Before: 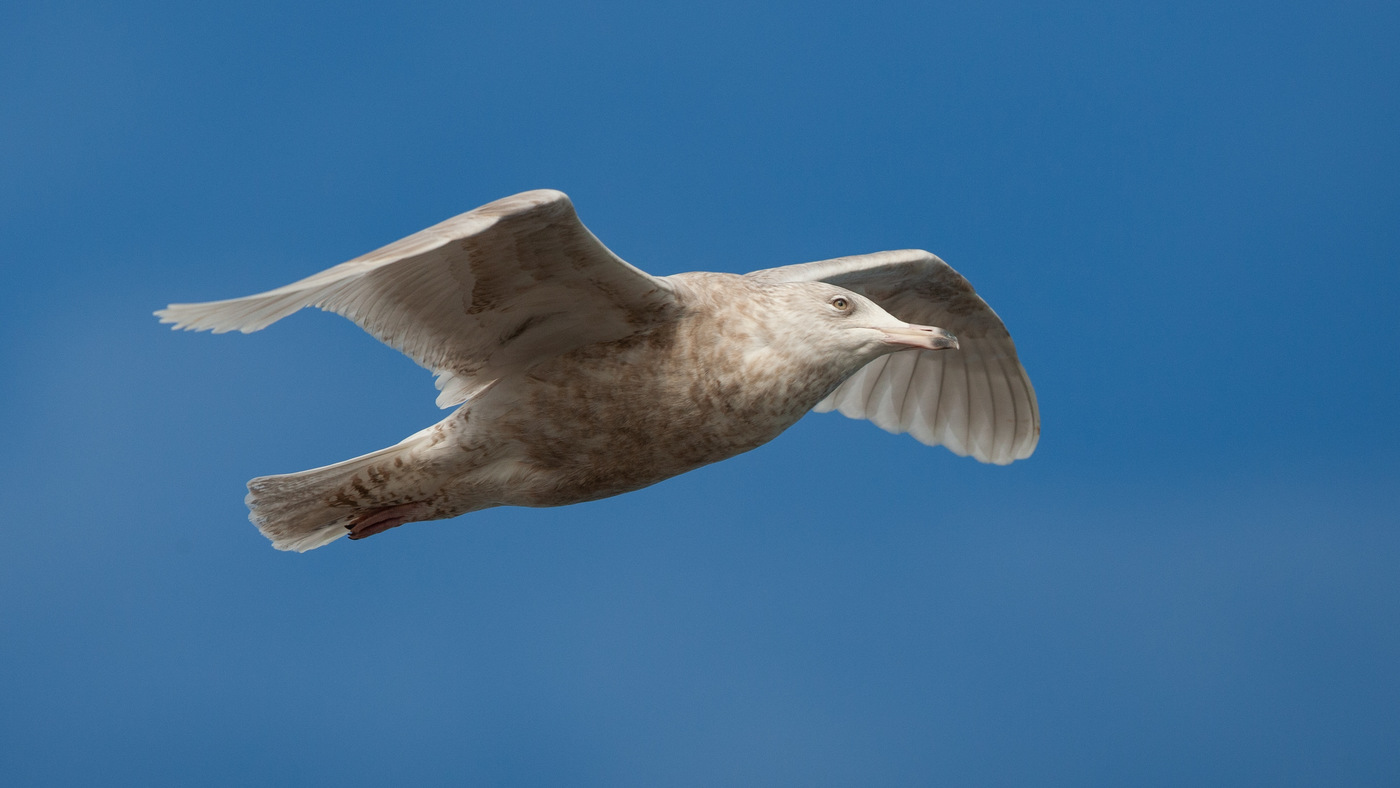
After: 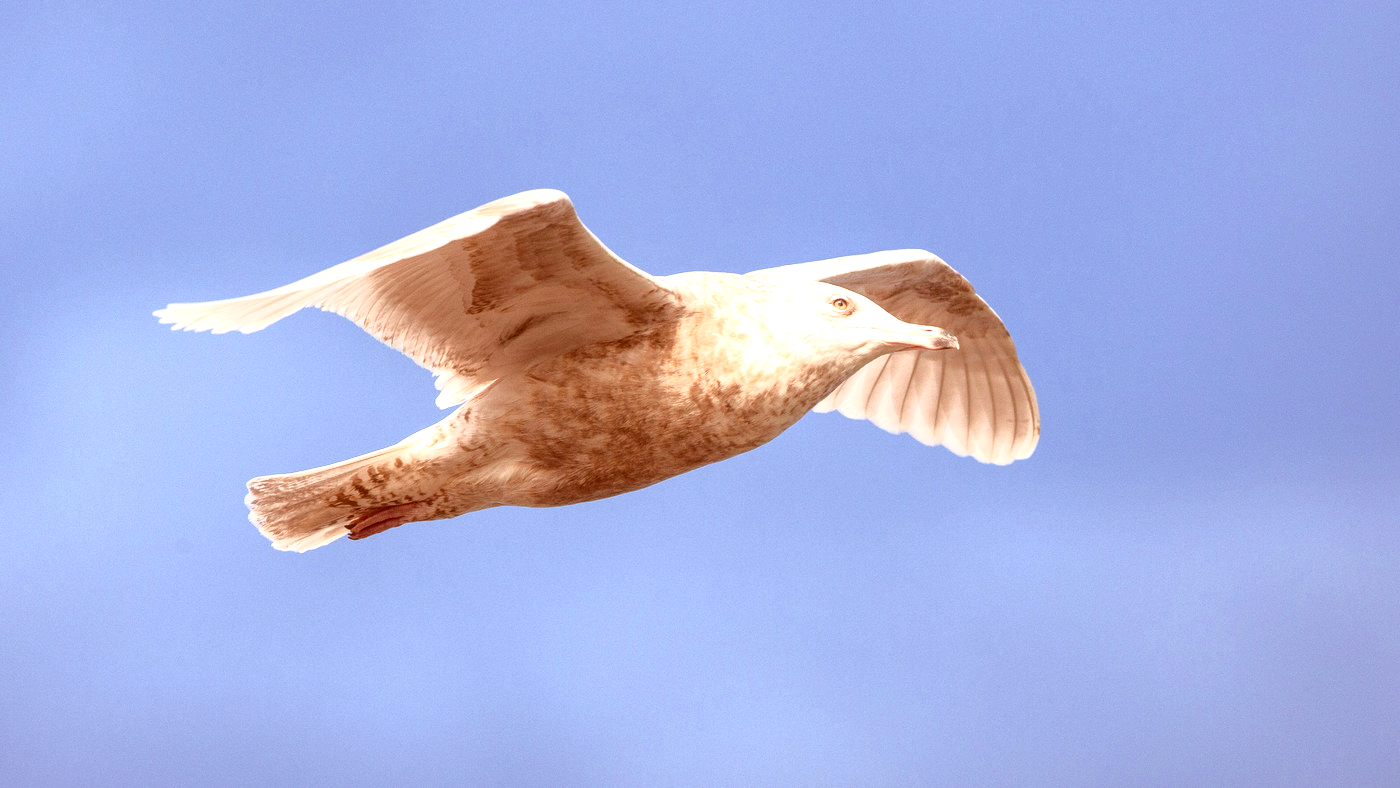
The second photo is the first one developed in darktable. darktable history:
exposure: black level correction 0, exposure 1.011 EV, compensate highlight preservation false
color balance rgb: global offset › luminance 1.497%, perceptual saturation grading › global saturation 31.291%, perceptual brilliance grading › global brilliance 9.256%, perceptual brilliance grading › shadows 15.205%
color correction: highlights a* 9.17, highlights b* 8.56, shadows a* 39.73, shadows b* 39.41, saturation 0.806
local contrast: on, module defaults
tone curve: curves: ch0 [(0, 0) (0.105, 0.068) (0.181, 0.185) (0.28, 0.291) (0.384, 0.404) (0.485, 0.531) (0.638, 0.681) (0.795, 0.879) (1, 0.977)]; ch1 [(0, 0) (0.161, 0.092) (0.35, 0.33) (0.379, 0.401) (0.456, 0.469) (0.504, 0.5) (0.512, 0.514) (0.58, 0.597) (0.635, 0.646) (1, 1)]; ch2 [(0, 0) (0.371, 0.362) (0.437, 0.437) (0.5, 0.5) (0.53, 0.523) (0.56, 0.58) (0.622, 0.606) (1, 1)], color space Lab, linked channels, preserve colors none
